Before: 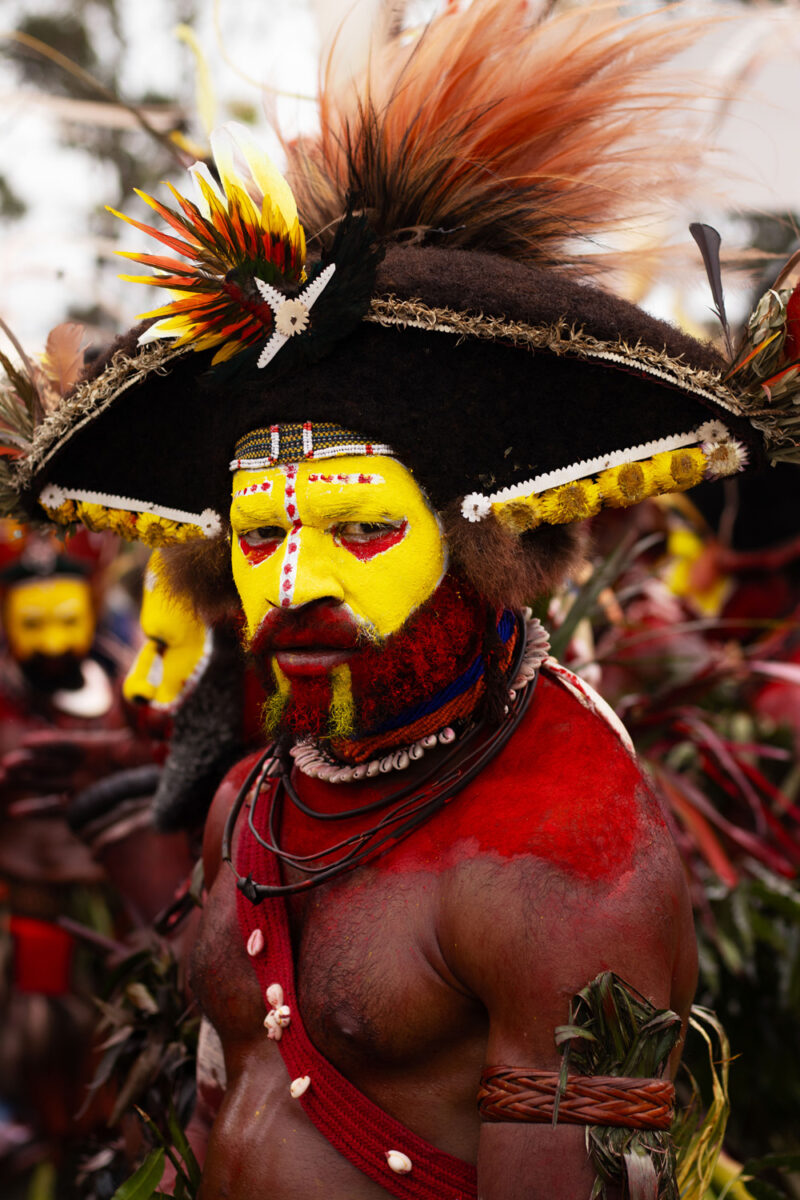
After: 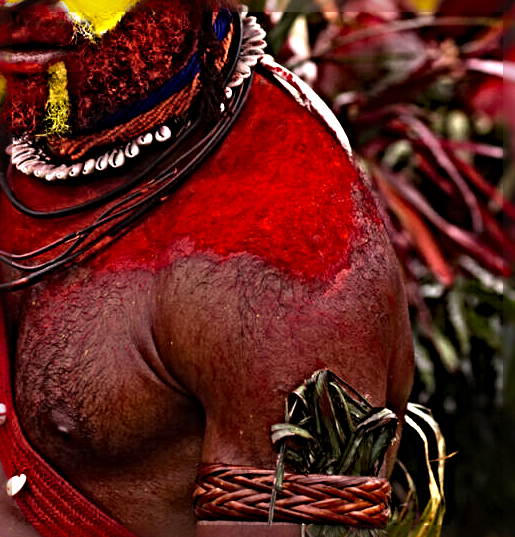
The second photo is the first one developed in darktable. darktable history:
sharpen: radius 6.3, amount 1.8, threshold 0
white balance: red 0.974, blue 1.044
crop and rotate: left 35.509%, top 50.238%, bottom 4.934%
